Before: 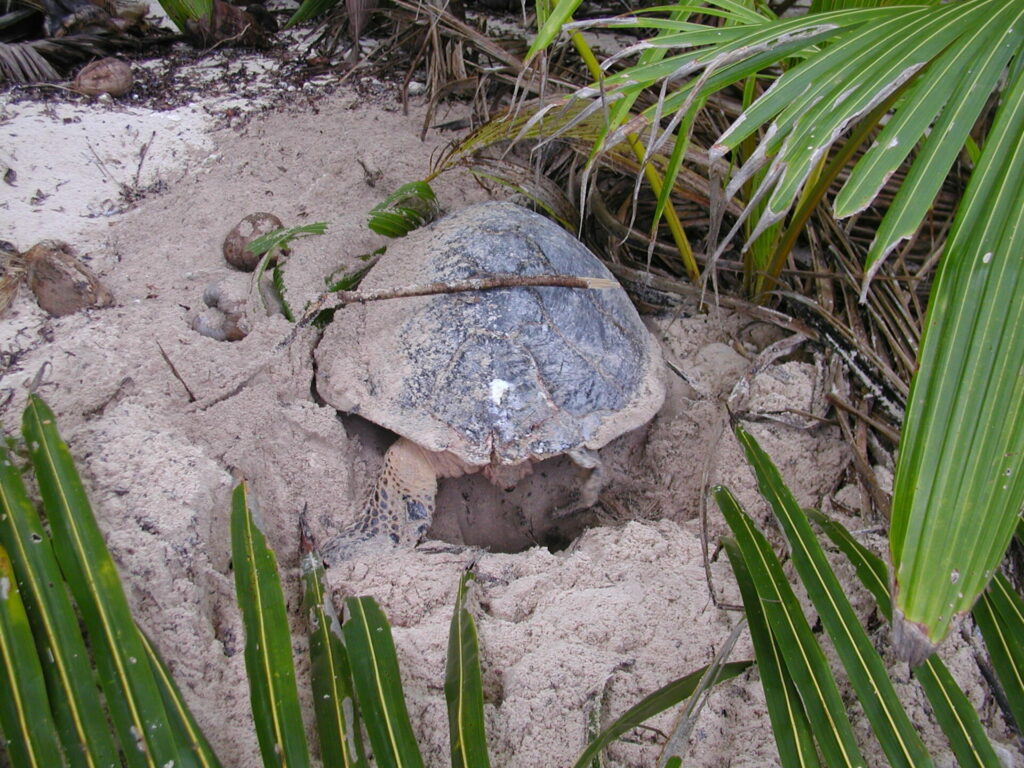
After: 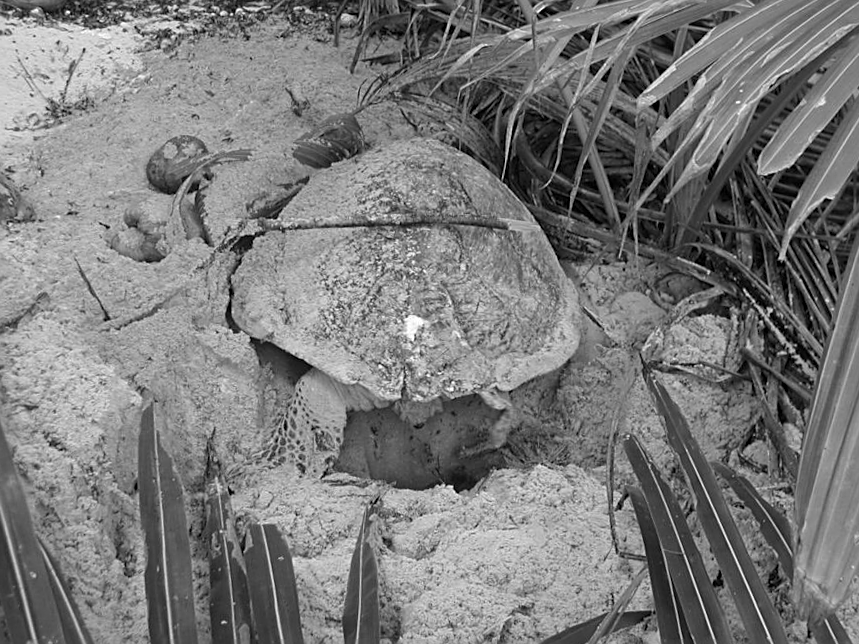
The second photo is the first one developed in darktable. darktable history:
crop and rotate: angle -3.27°, left 5.211%, top 5.211%, right 4.607%, bottom 4.607%
sharpen: on, module defaults
monochrome: on, module defaults
